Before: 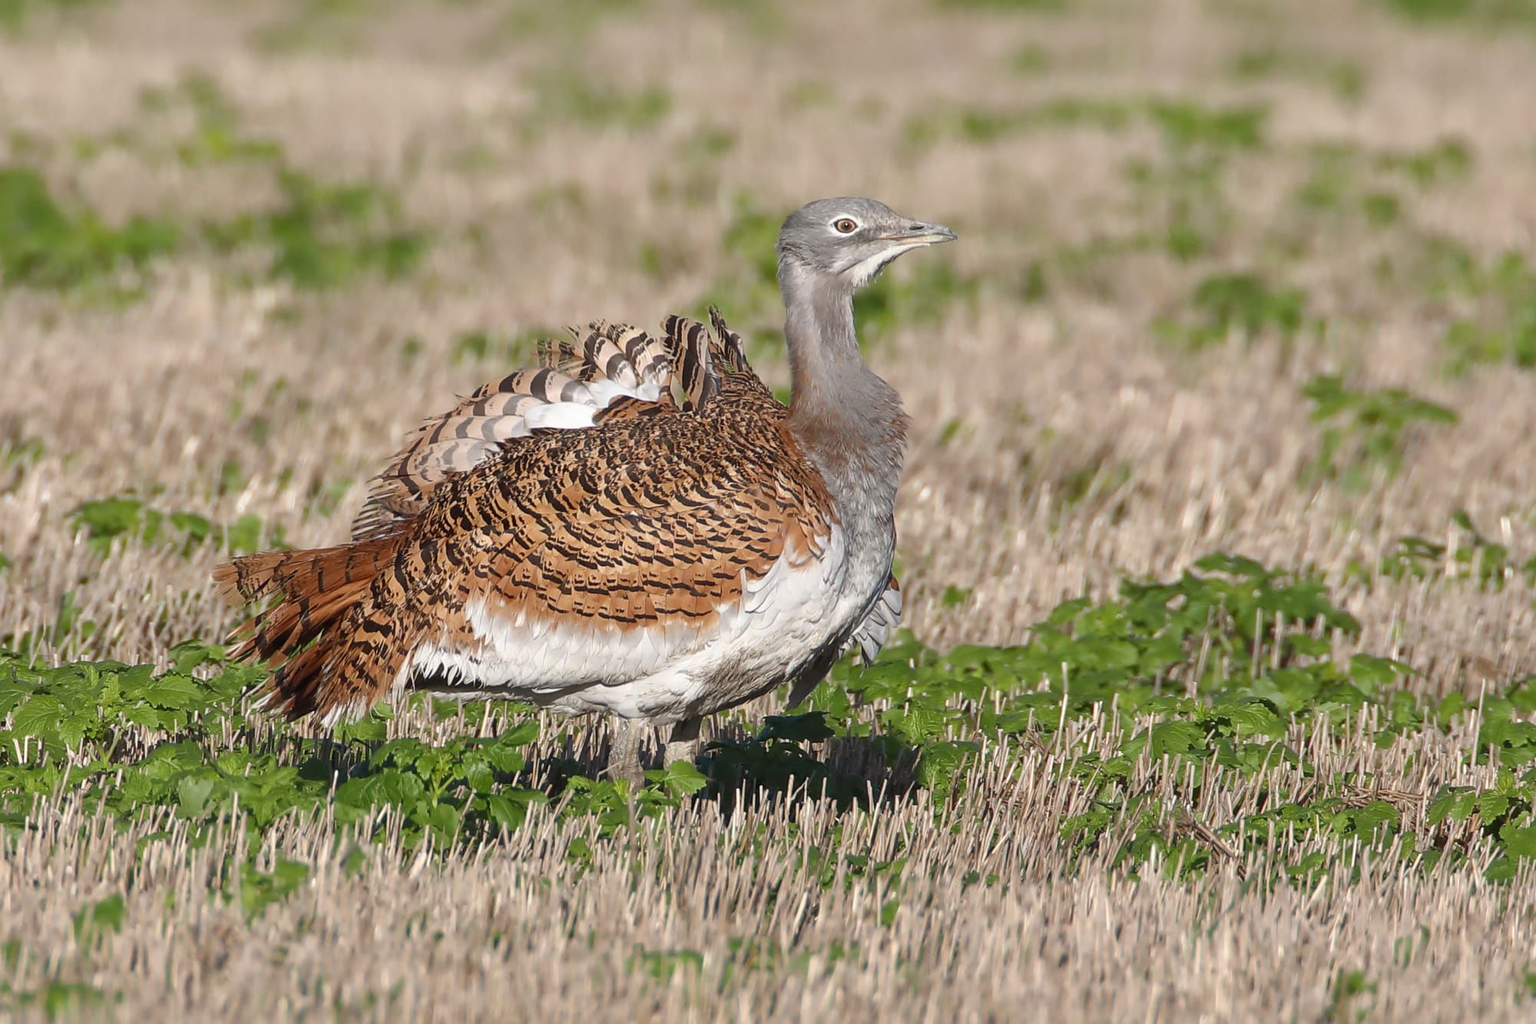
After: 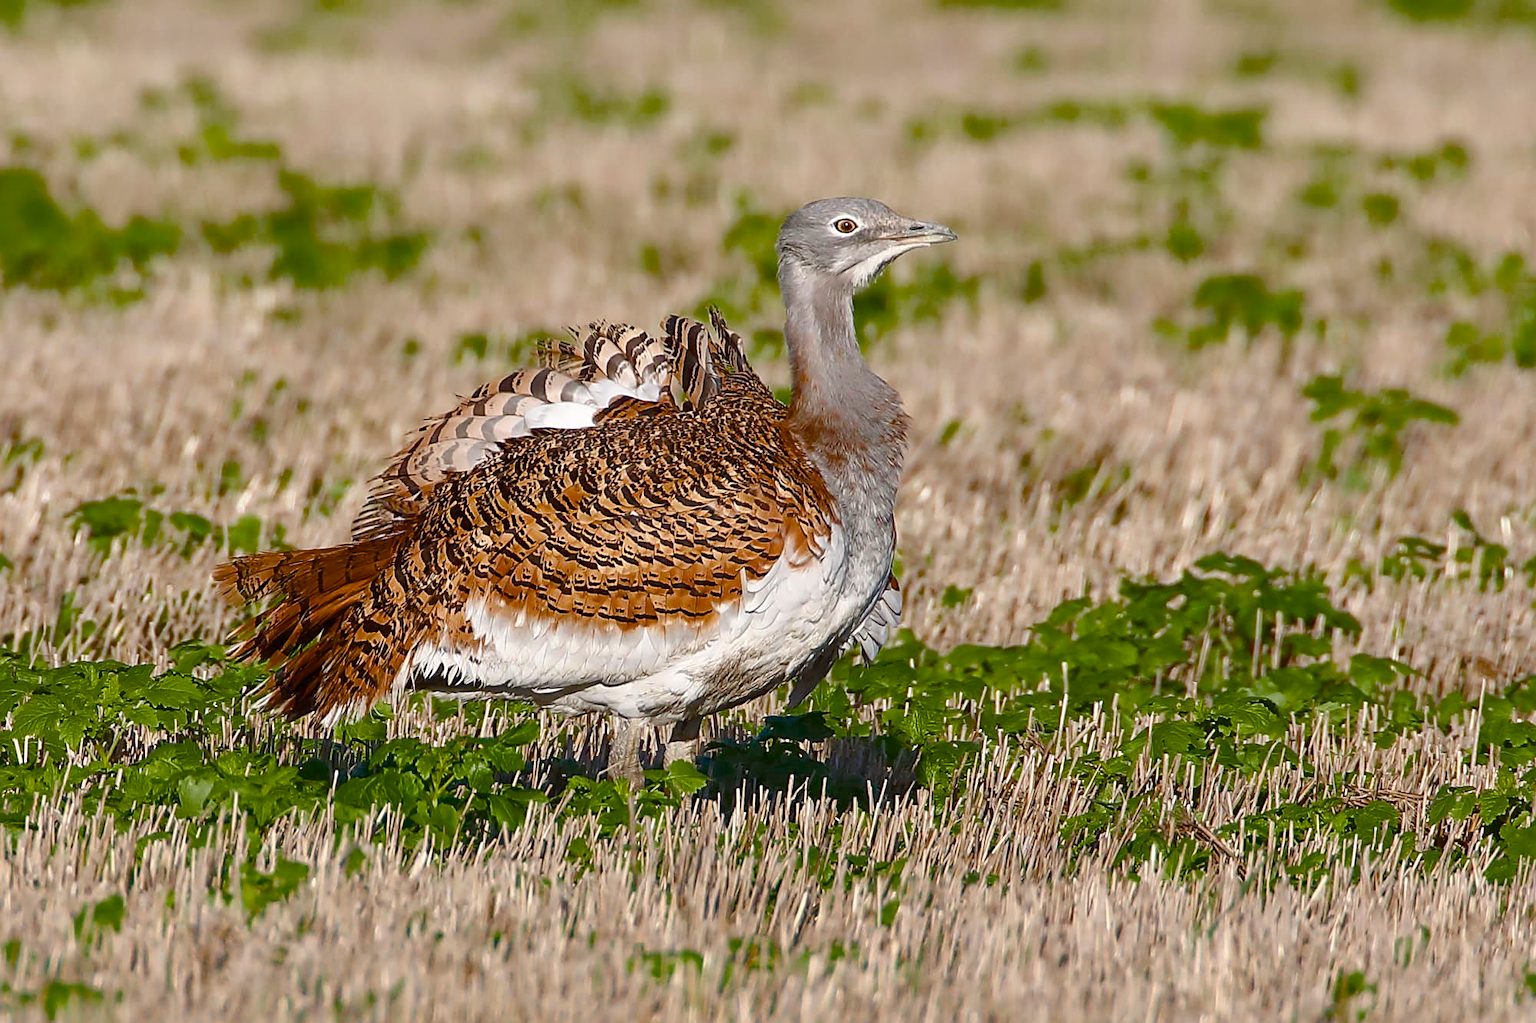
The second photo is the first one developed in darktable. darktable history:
sharpen: amount 0.494
color balance rgb: shadows lift › hue 84.76°, highlights gain › chroma 0.137%, highlights gain › hue 331.21°, perceptual saturation grading › global saturation 34.741%, perceptual saturation grading › highlights -25.914%, perceptual saturation grading › shadows 50.037%, global vibrance 7.375%, saturation formula JzAzBz (2021)
